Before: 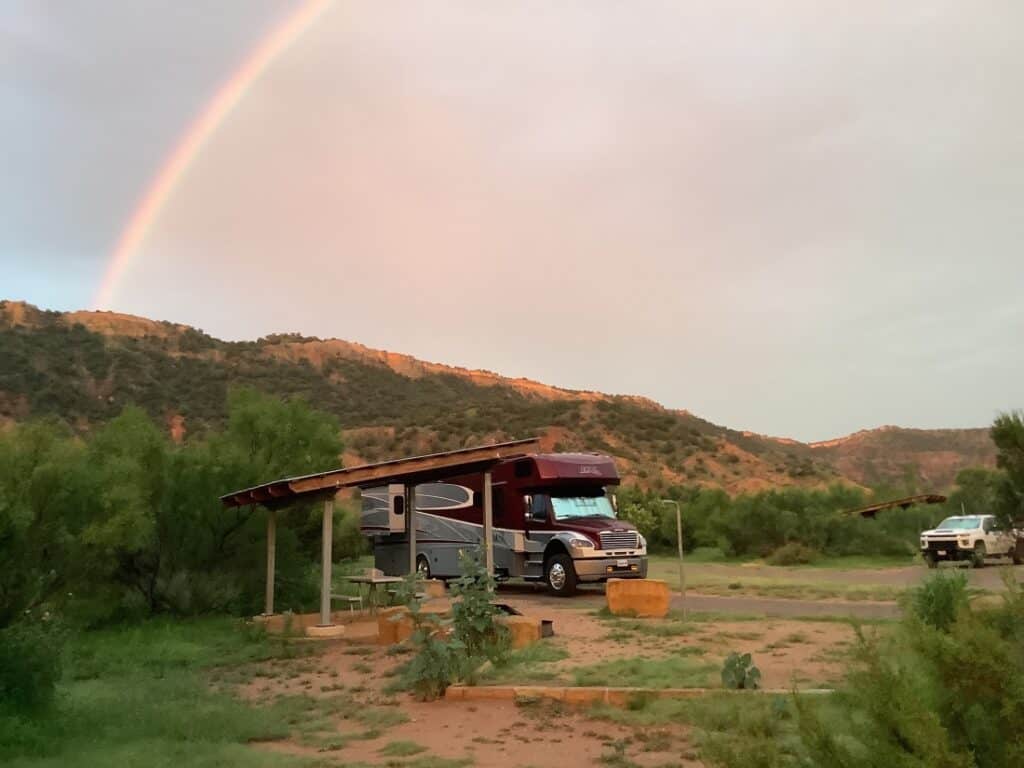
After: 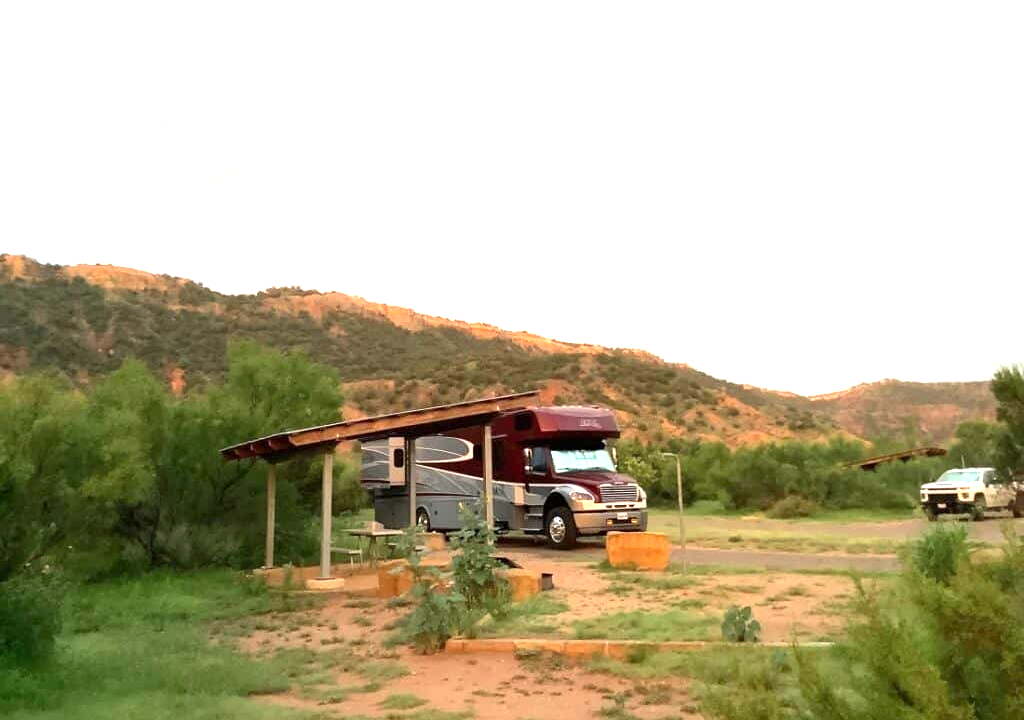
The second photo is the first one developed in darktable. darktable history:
color correction: highlights b* 3
crop and rotate: top 6.25%
exposure: black level correction 0.001, exposure 1.129 EV, compensate exposure bias true, compensate highlight preservation false
